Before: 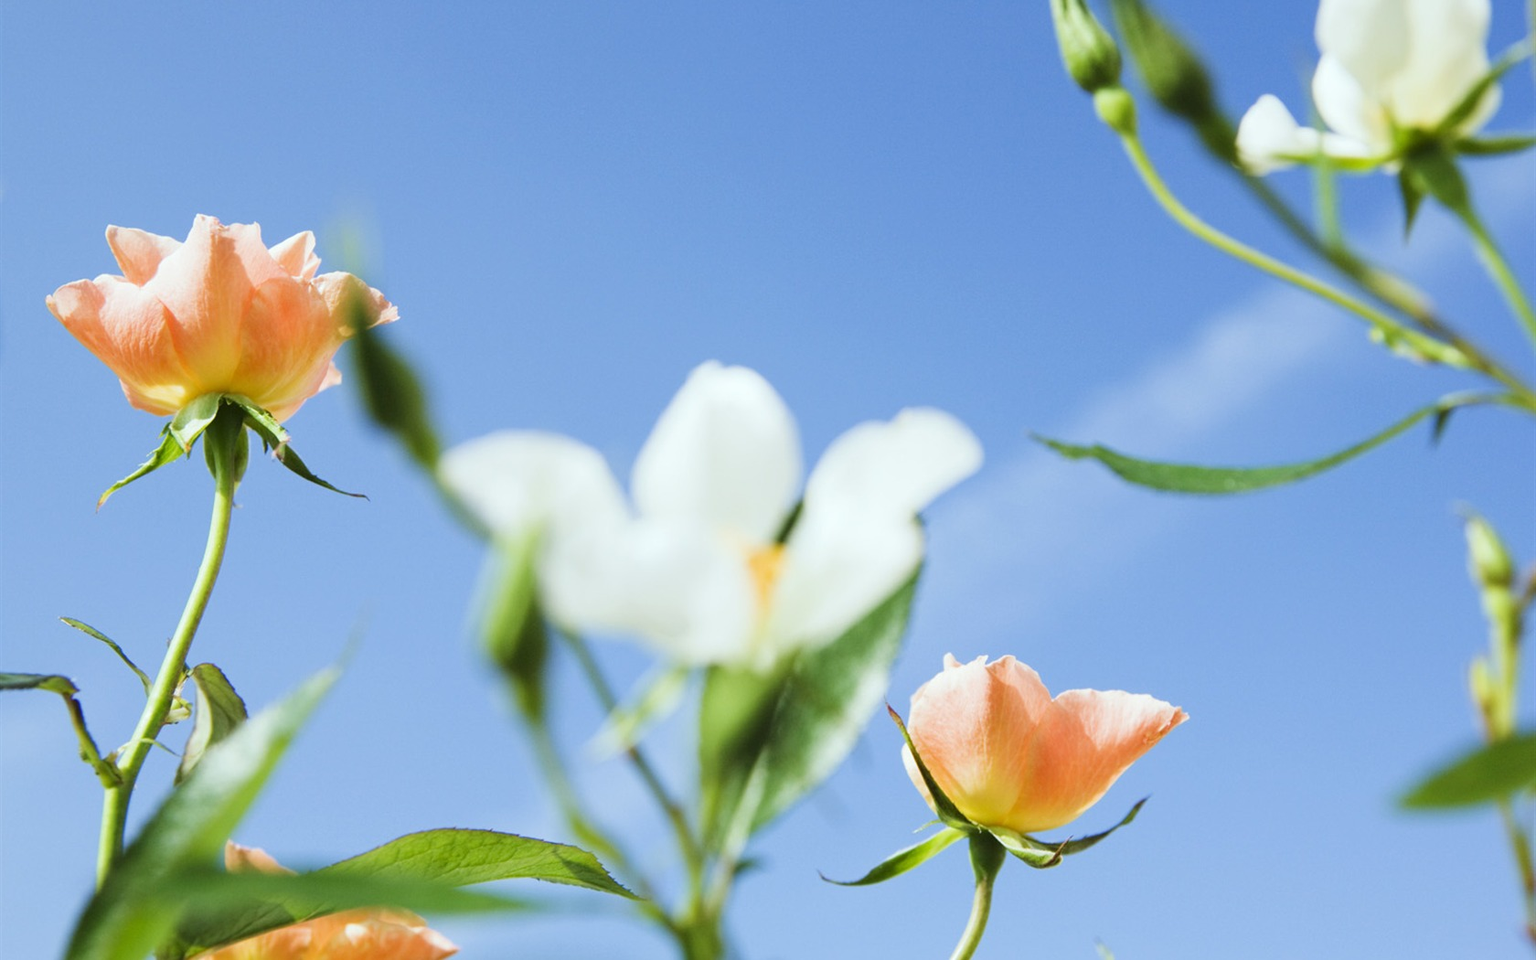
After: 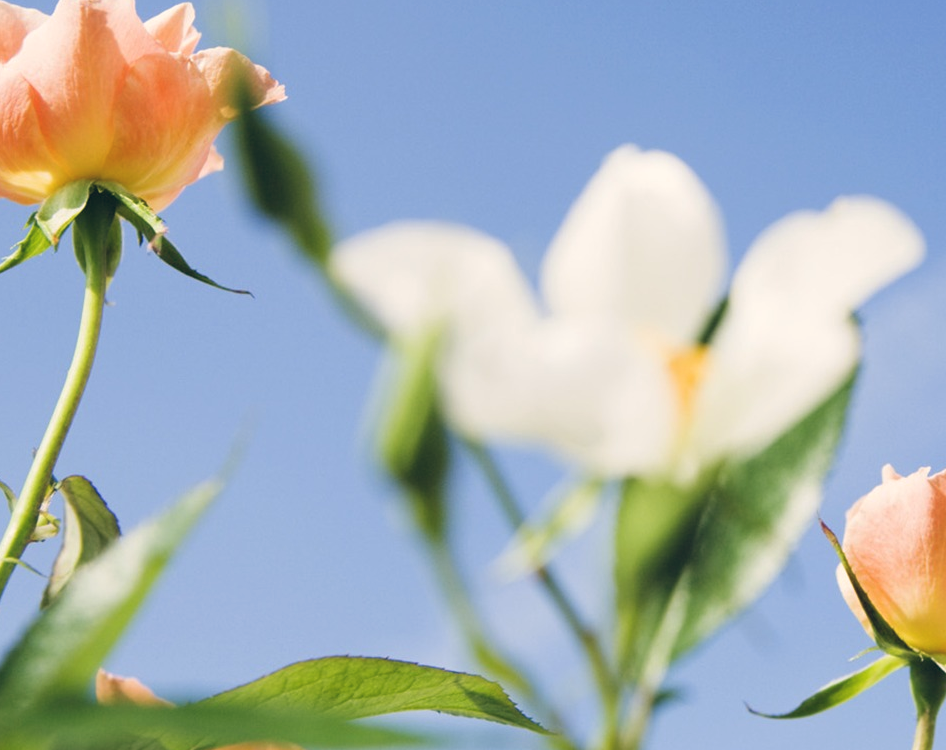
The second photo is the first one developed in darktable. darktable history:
crop: left 8.966%, top 23.852%, right 34.699%, bottom 4.703%
color balance rgb: shadows lift › hue 87.51°, highlights gain › chroma 3.21%, highlights gain › hue 55.1°, global offset › chroma 0.15%, global offset › hue 253.66°, linear chroma grading › global chroma 0.5%
